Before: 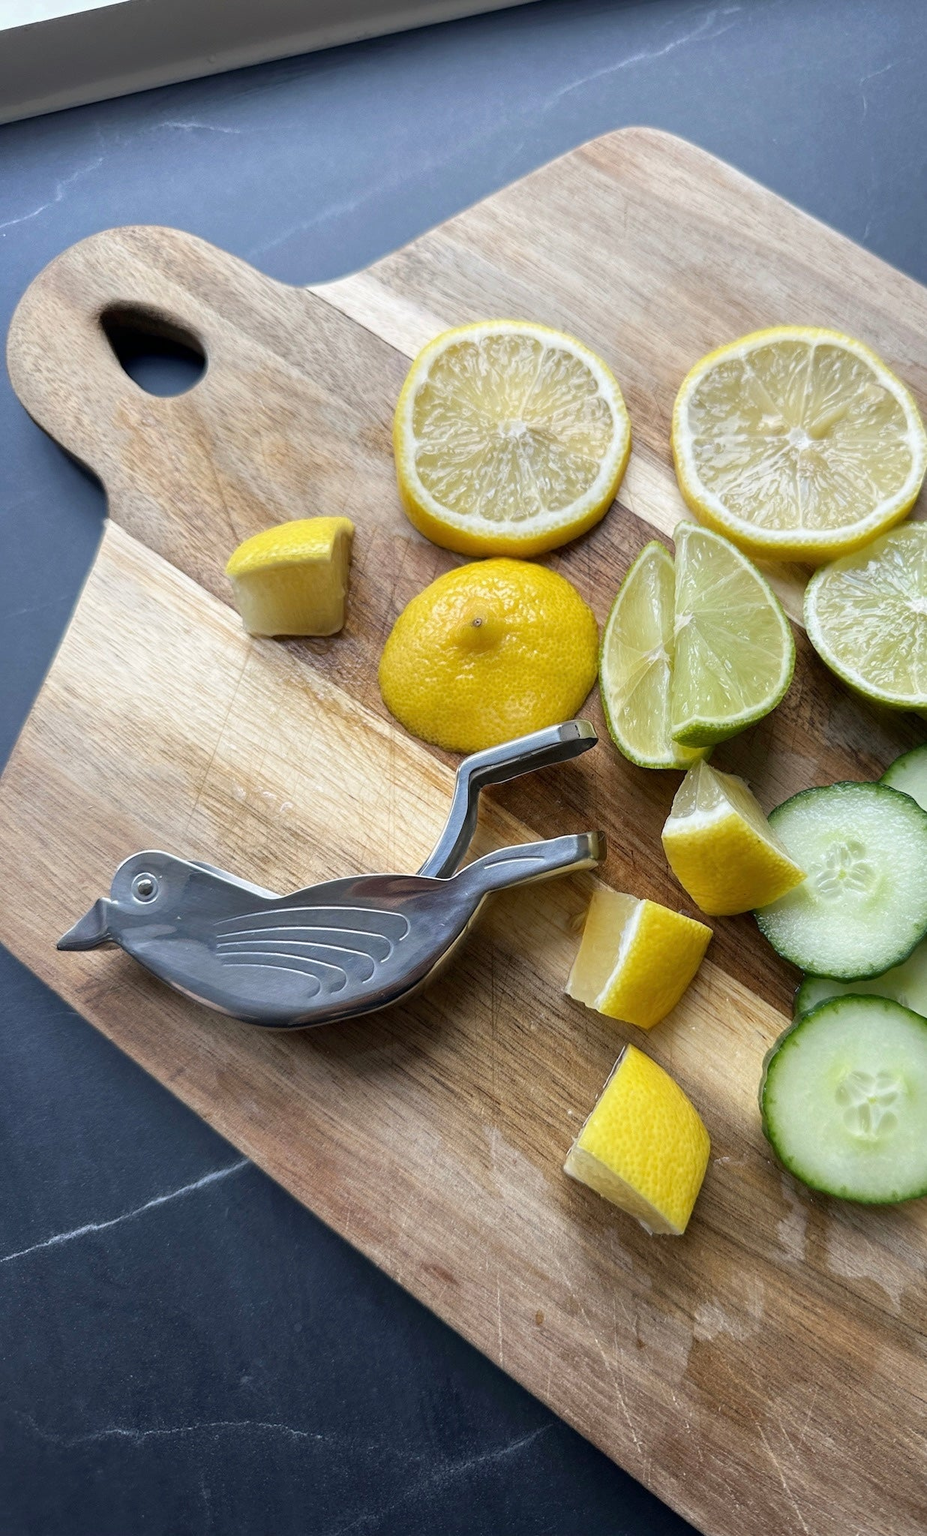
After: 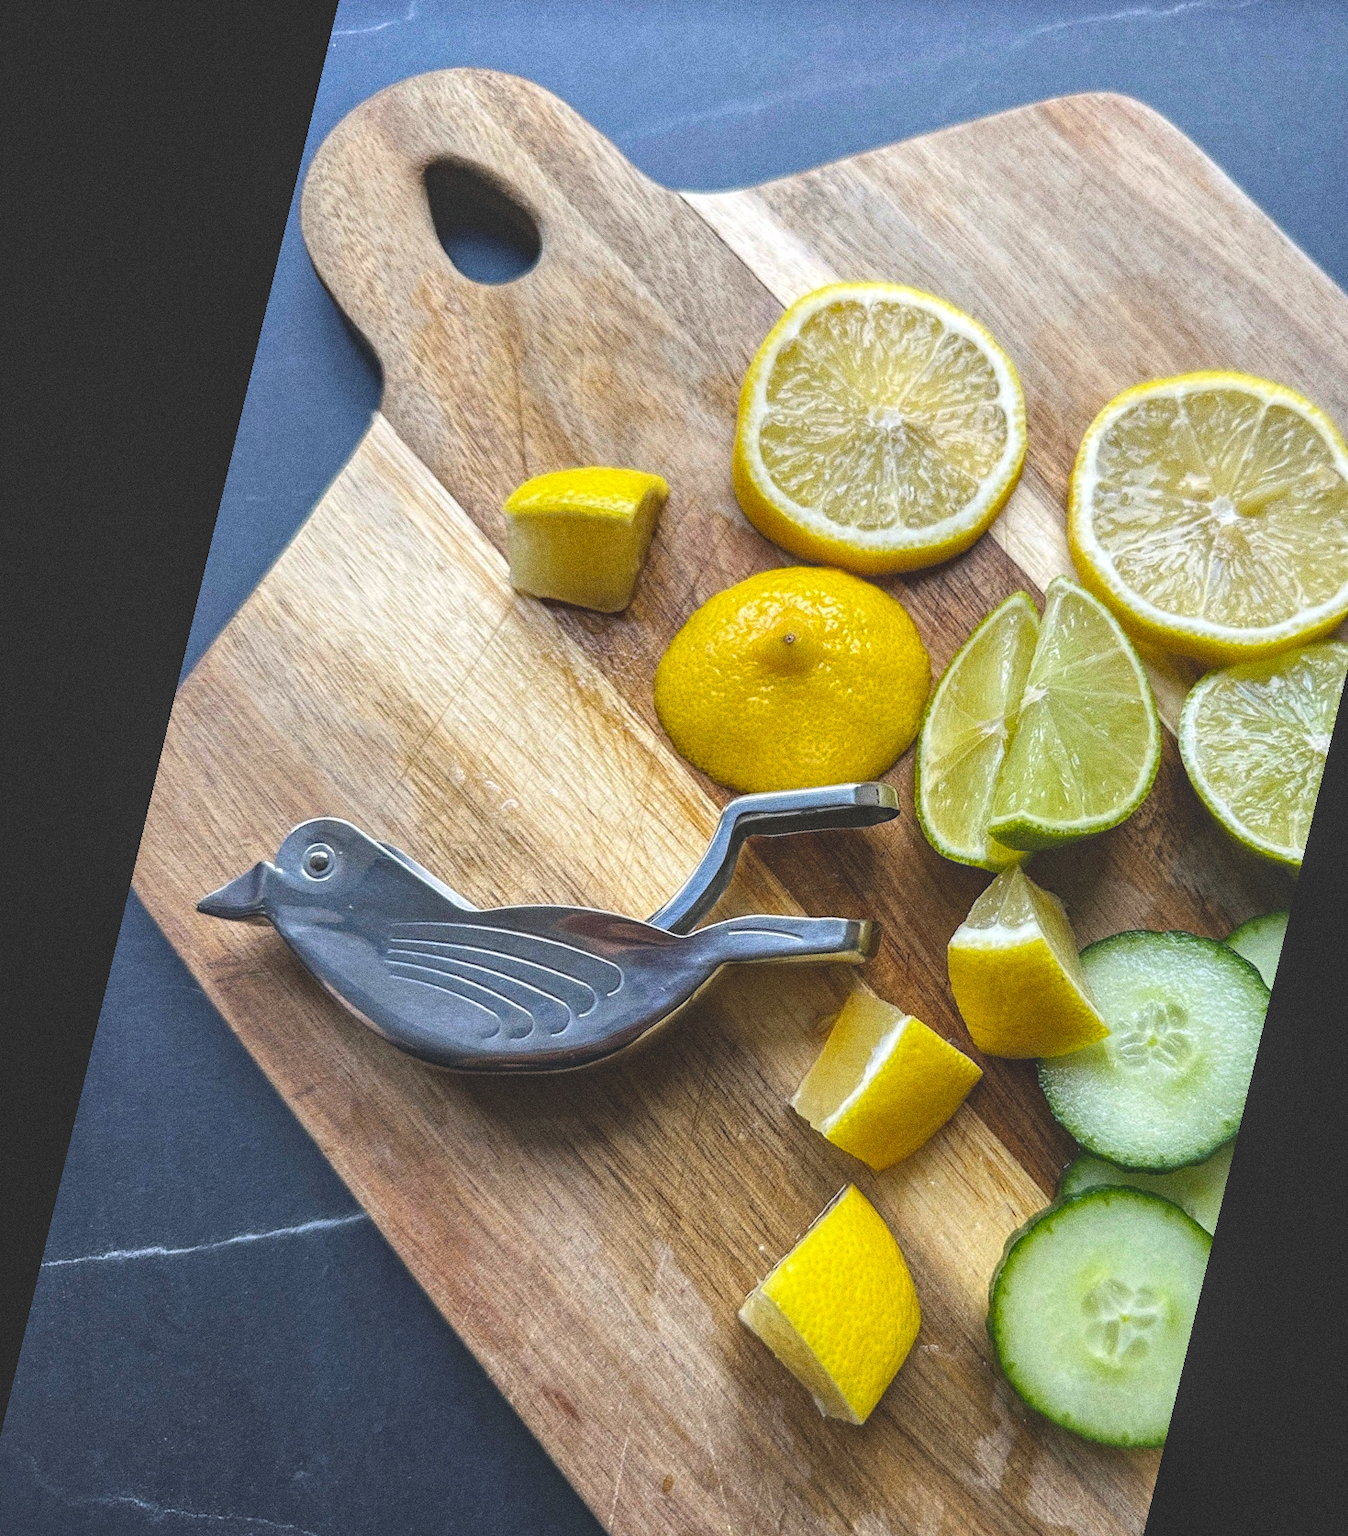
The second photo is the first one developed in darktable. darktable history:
rotate and perspective: rotation 13.27°, automatic cropping off
local contrast: on, module defaults
crop and rotate: left 2.425%, top 11.305%, right 9.6%, bottom 15.08%
color balance rgb: perceptual saturation grading › global saturation 20%, global vibrance 20%
grain: coarseness 0.09 ISO, strength 40%
haze removal: compatibility mode true, adaptive false
exposure: black level correction -0.028, compensate highlight preservation false
